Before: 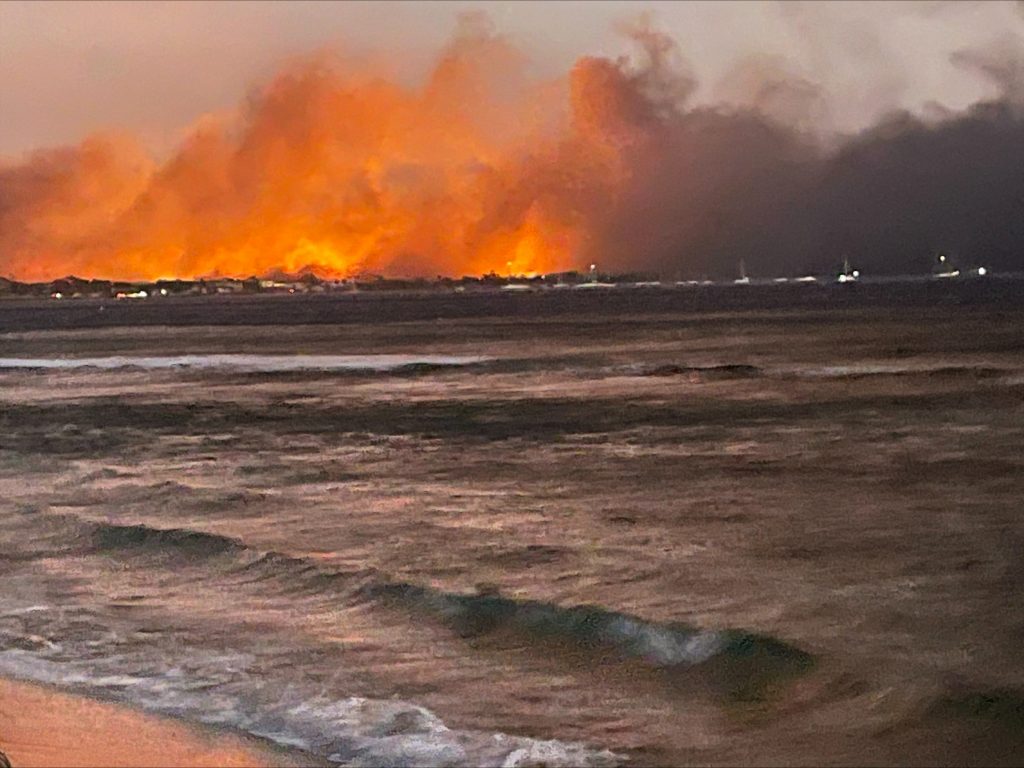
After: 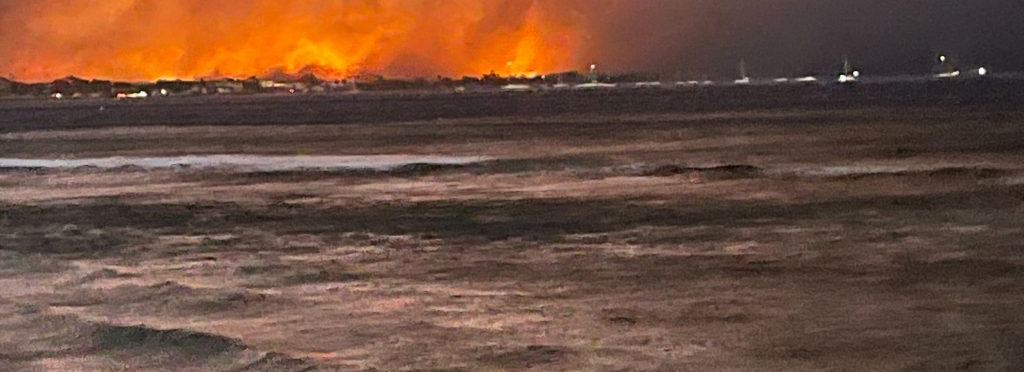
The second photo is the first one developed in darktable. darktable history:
crop and rotate: top 26.048%, bottom 25.489%
